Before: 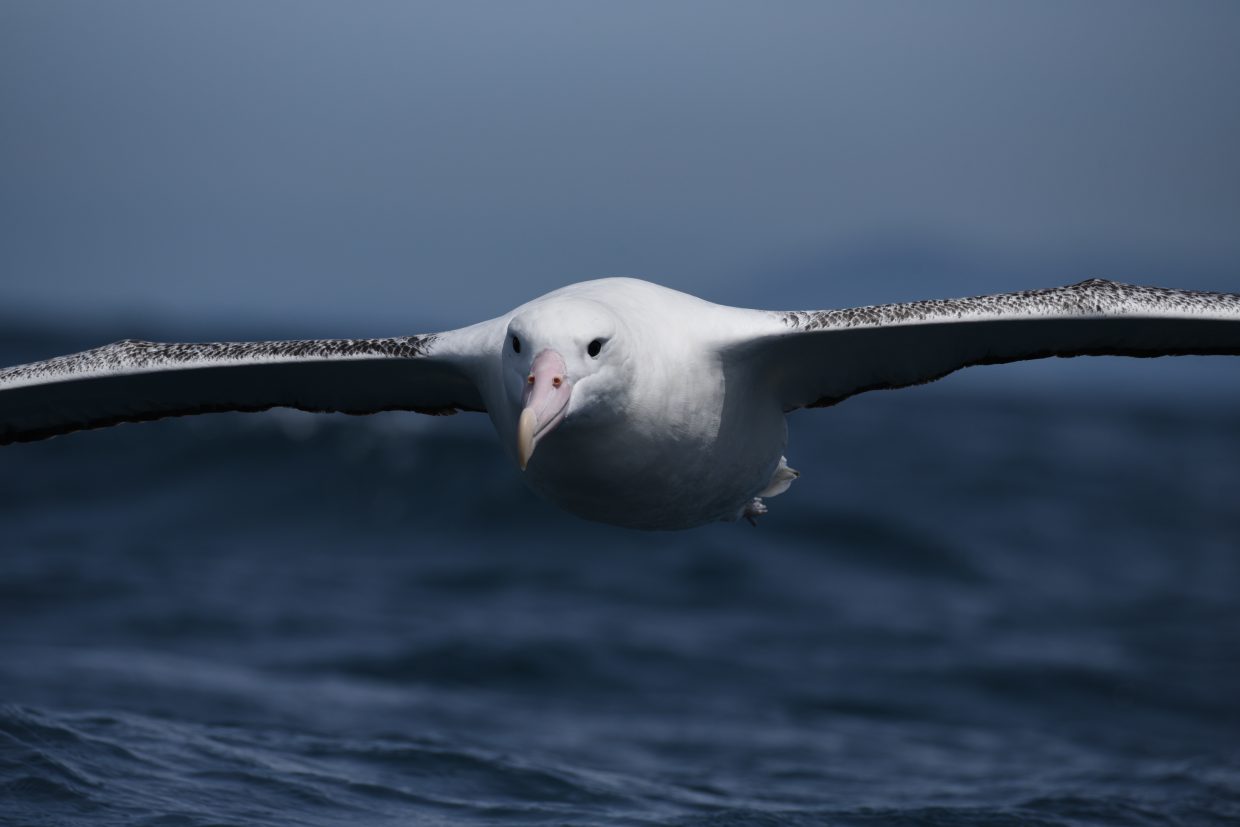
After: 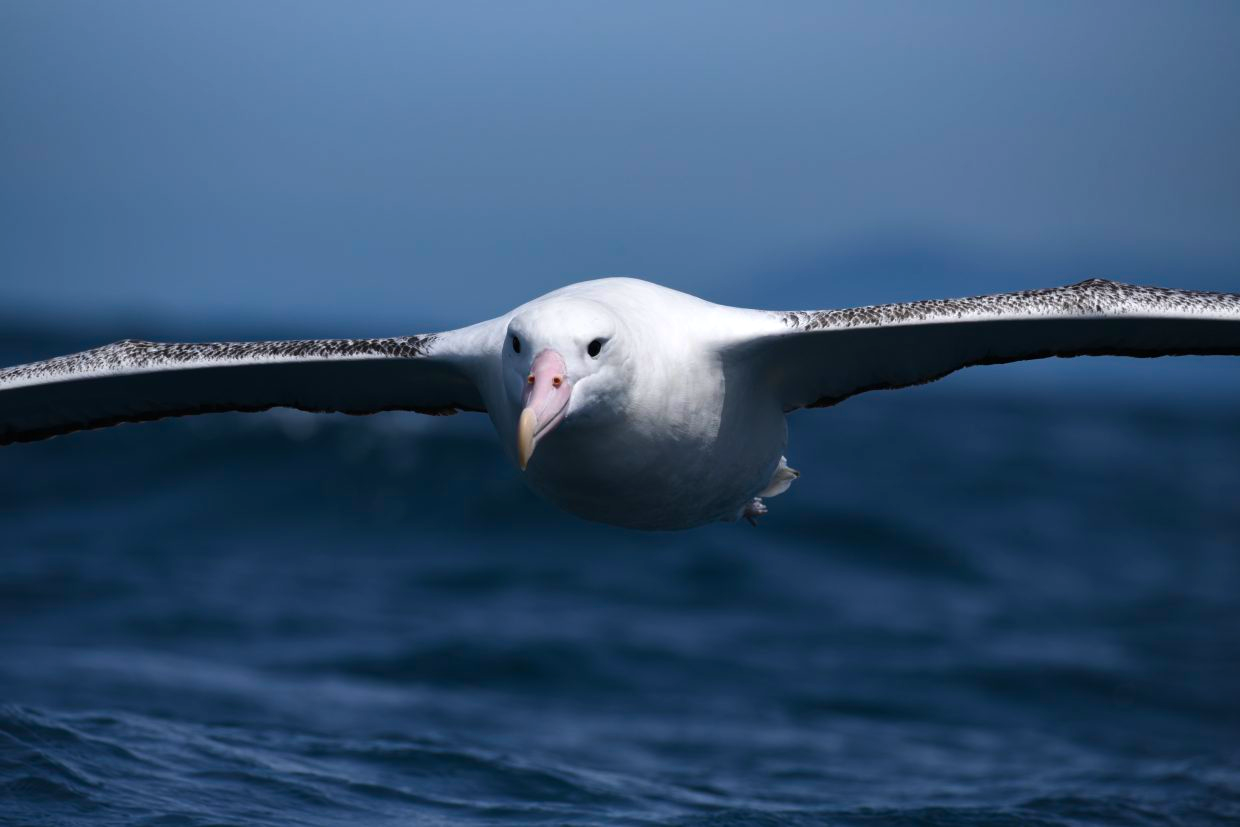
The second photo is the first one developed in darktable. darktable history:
color balance rgb: perceptual saturation grading › global saturation 30.887%, perceptual brilliance grading › highlights 10.278%, perceptual brilliance grading › mid-tones 4.83%, global vibrance 31.866%
